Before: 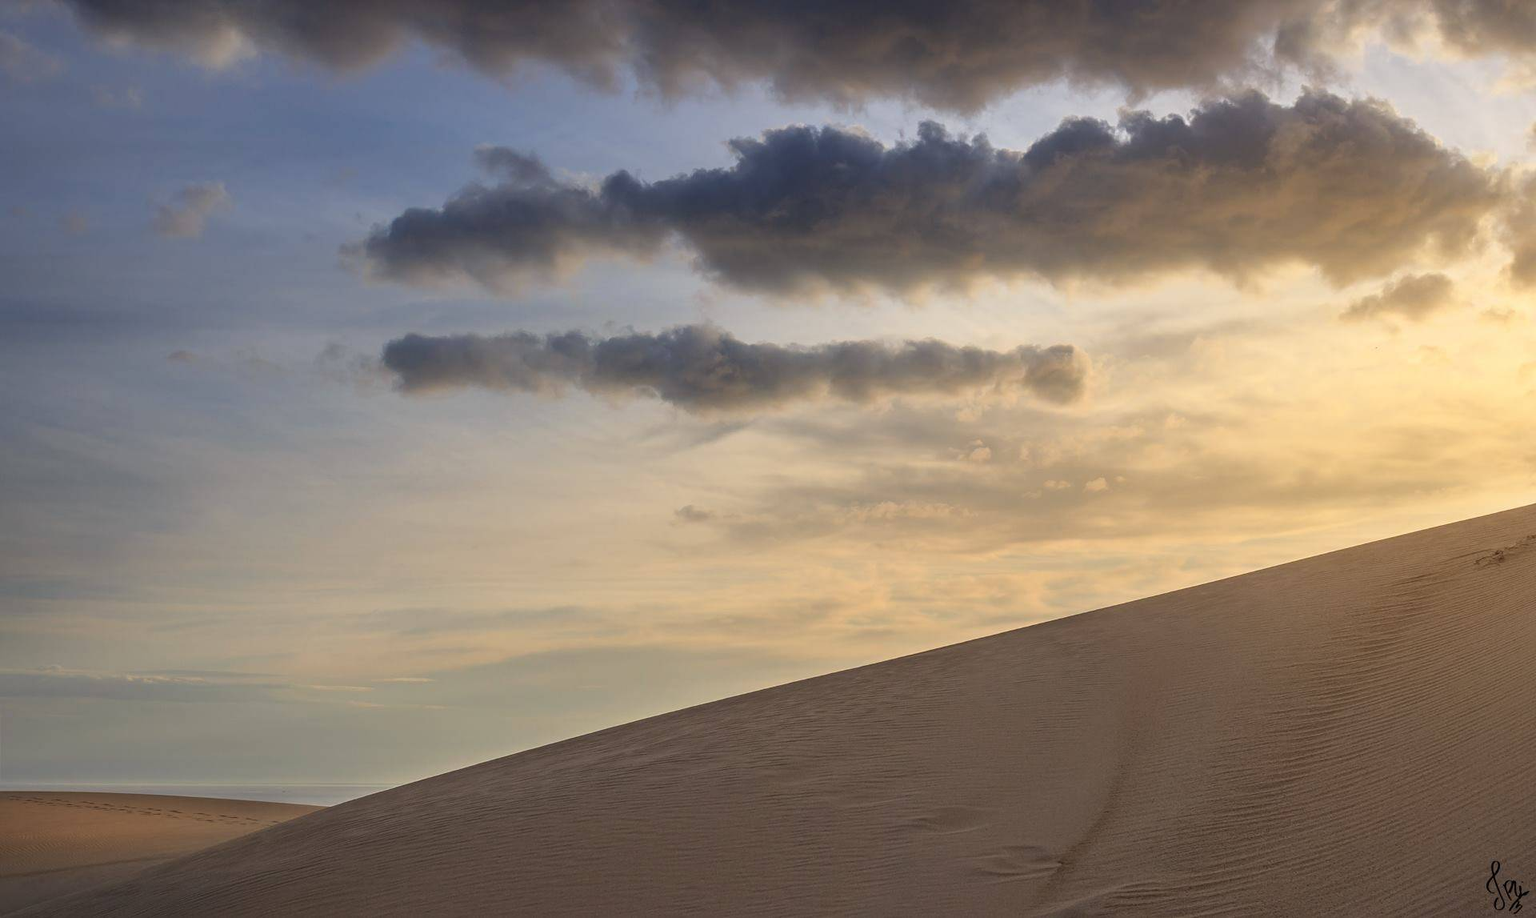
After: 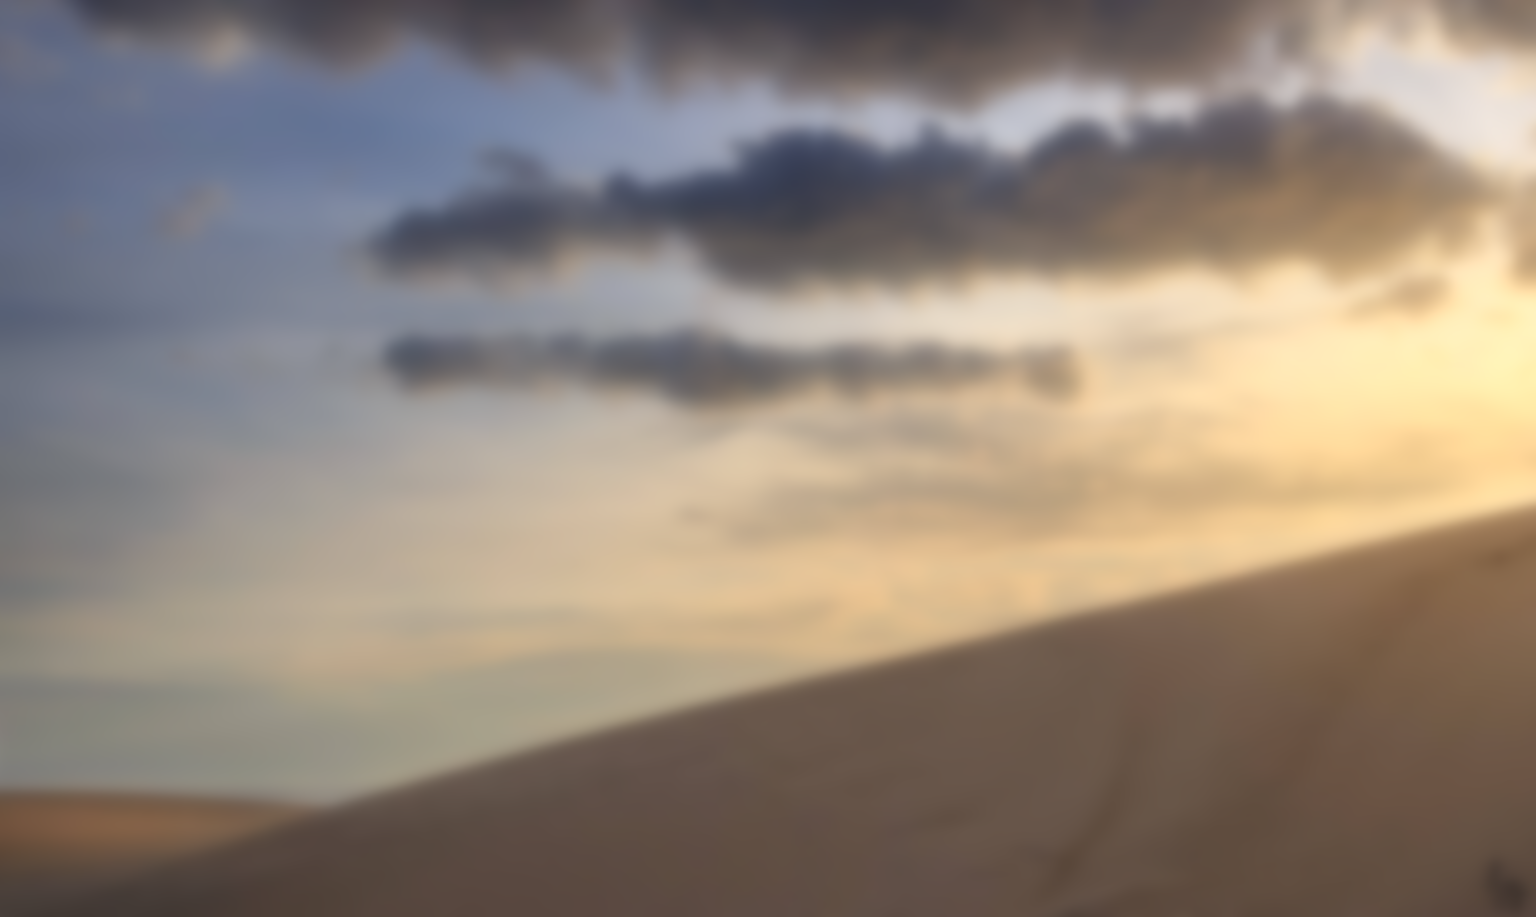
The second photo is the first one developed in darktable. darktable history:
shadows and highlights: shadows -12.5, white point adjustment 4, highlights 28.33
lowpass: on, module defaults
exposure: compensate highlight preservation false
